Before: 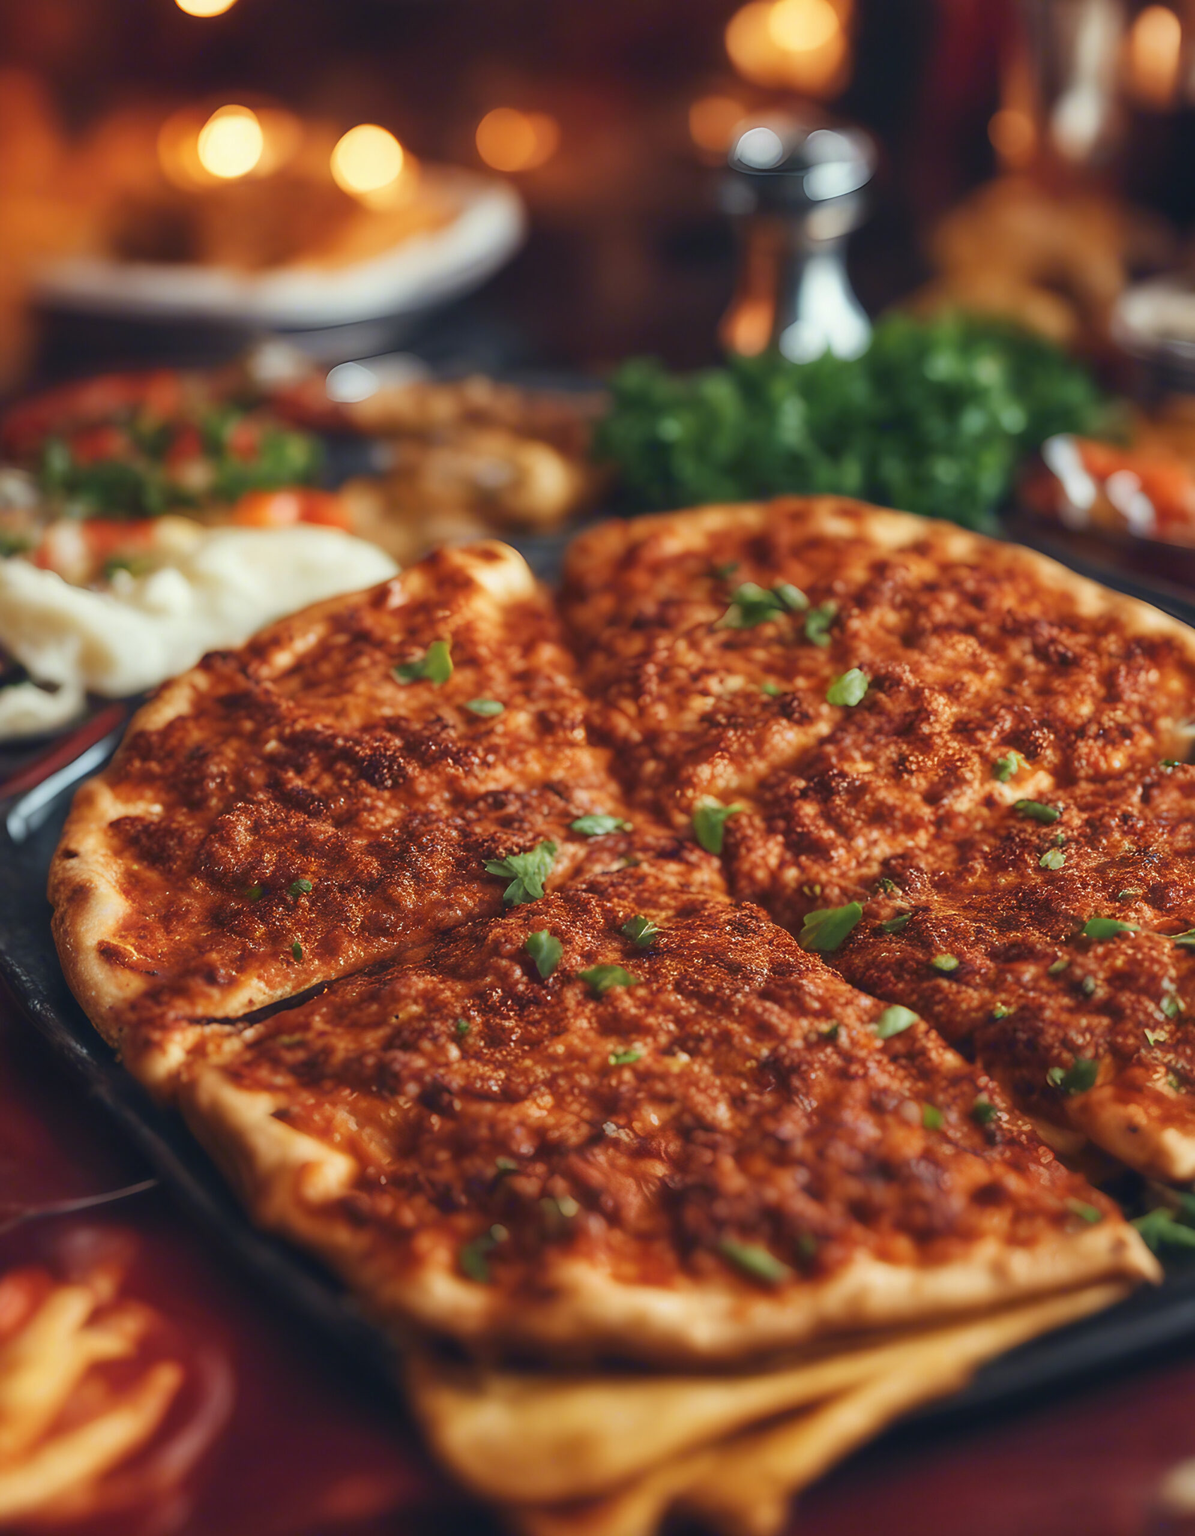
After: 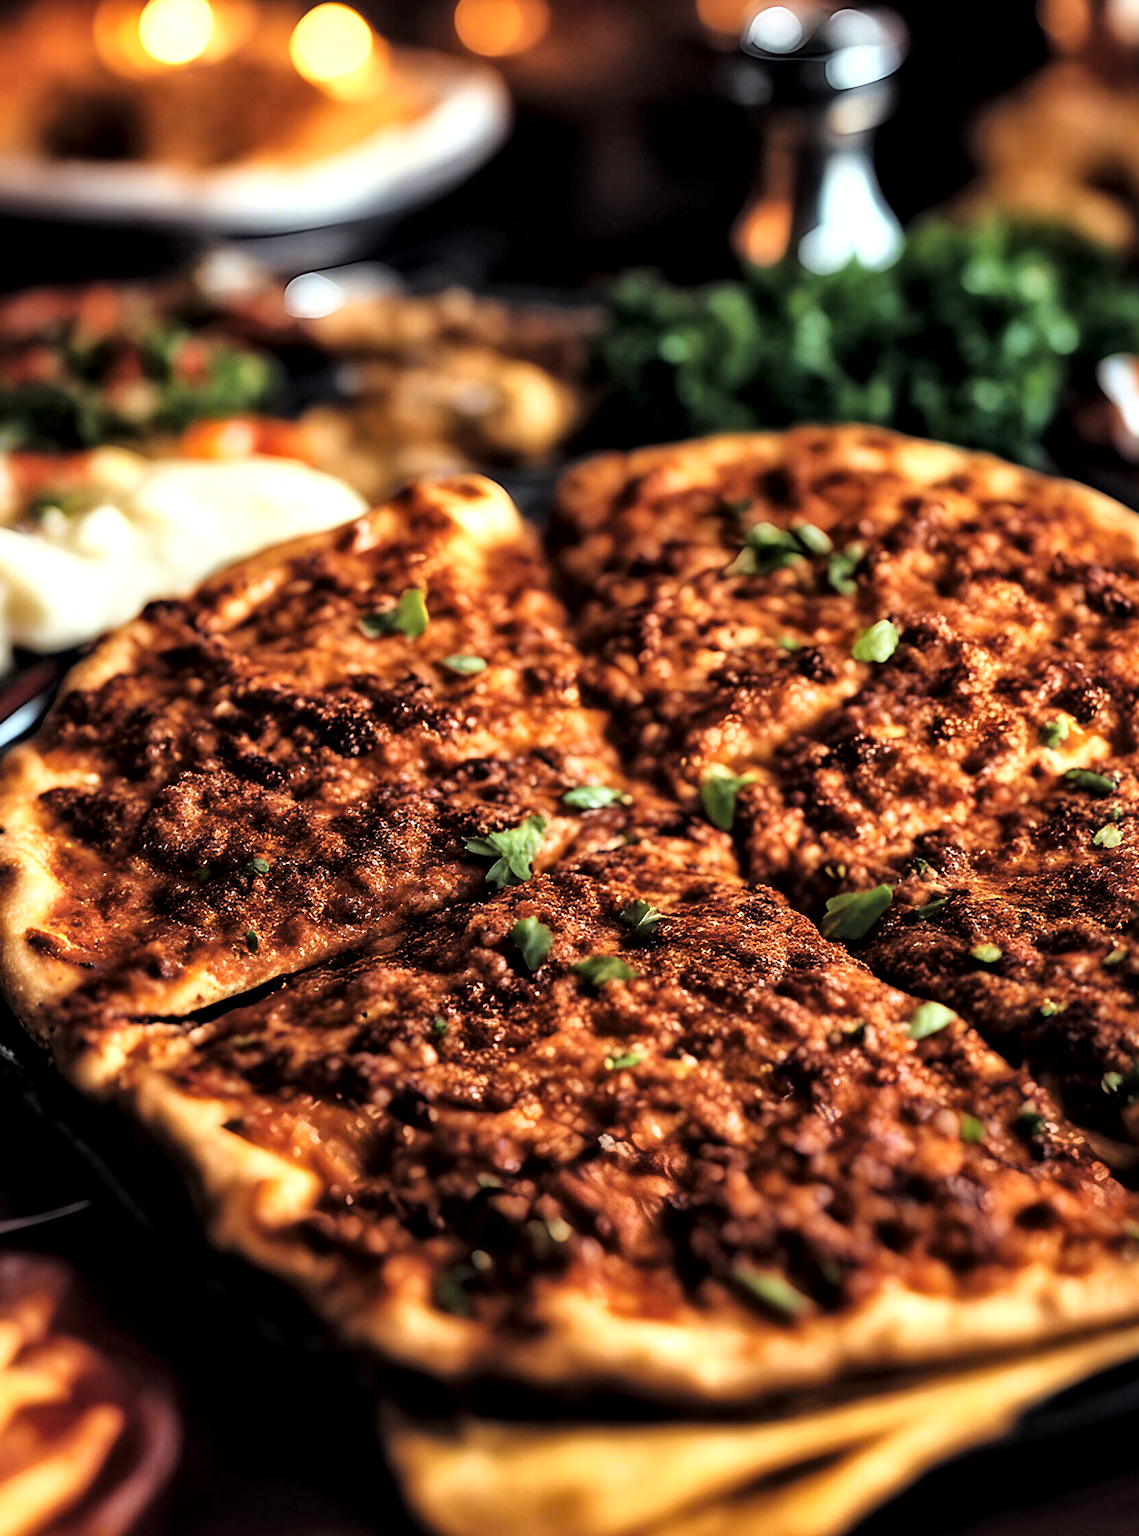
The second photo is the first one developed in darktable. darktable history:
base curve: curves: ch0 [(0, 0) (0.028, 0.03) (0.121, 0.232) (0.46, 0.748) (0.859, 0.968) (1, 1)]
local contrast: mode bilateral grid, contrast 20, coarseness 49, detail 157%, midtone range 0.2
crop: left 6.324%, top 7.945%, right 9.528%, bottom 3.848%
levels: levels [0.101, 0.578, 0.953]
haze removal: compatibility mode true, adaptive false
